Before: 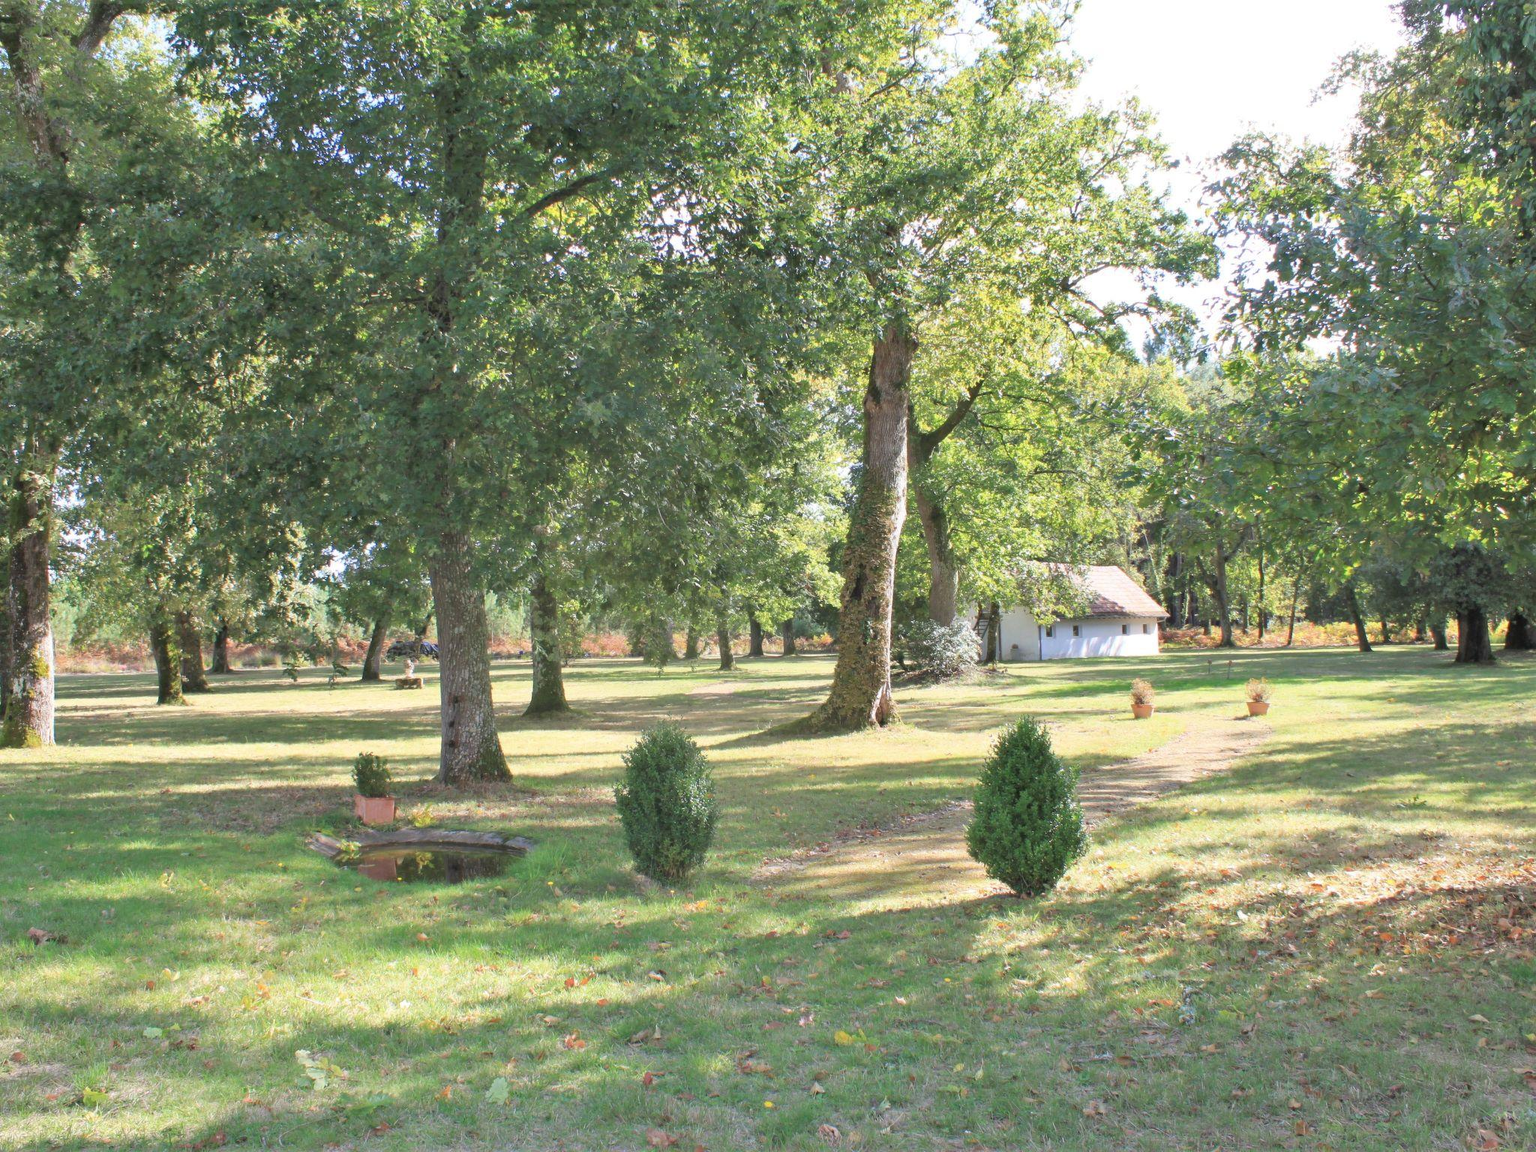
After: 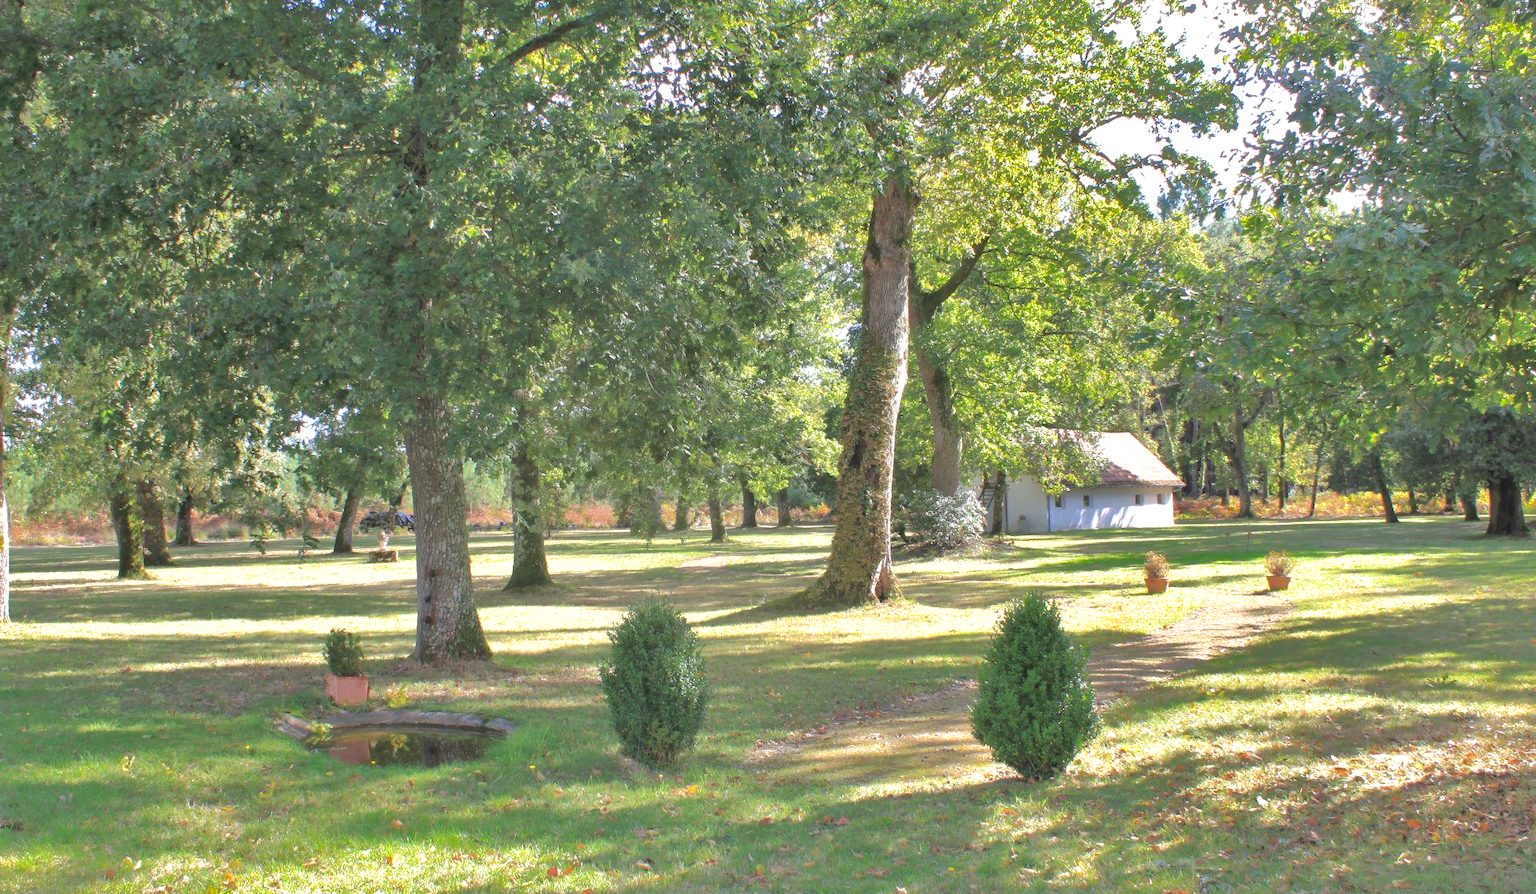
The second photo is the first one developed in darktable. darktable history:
exposure: exposure 0.264 EV, compensate highlight preservation false
shadows and highlights: shadows 38.37, highlights -74.15
crop and rotate: left 3.016%, top 13.582%, right 2.142%, bottom 12.745%
